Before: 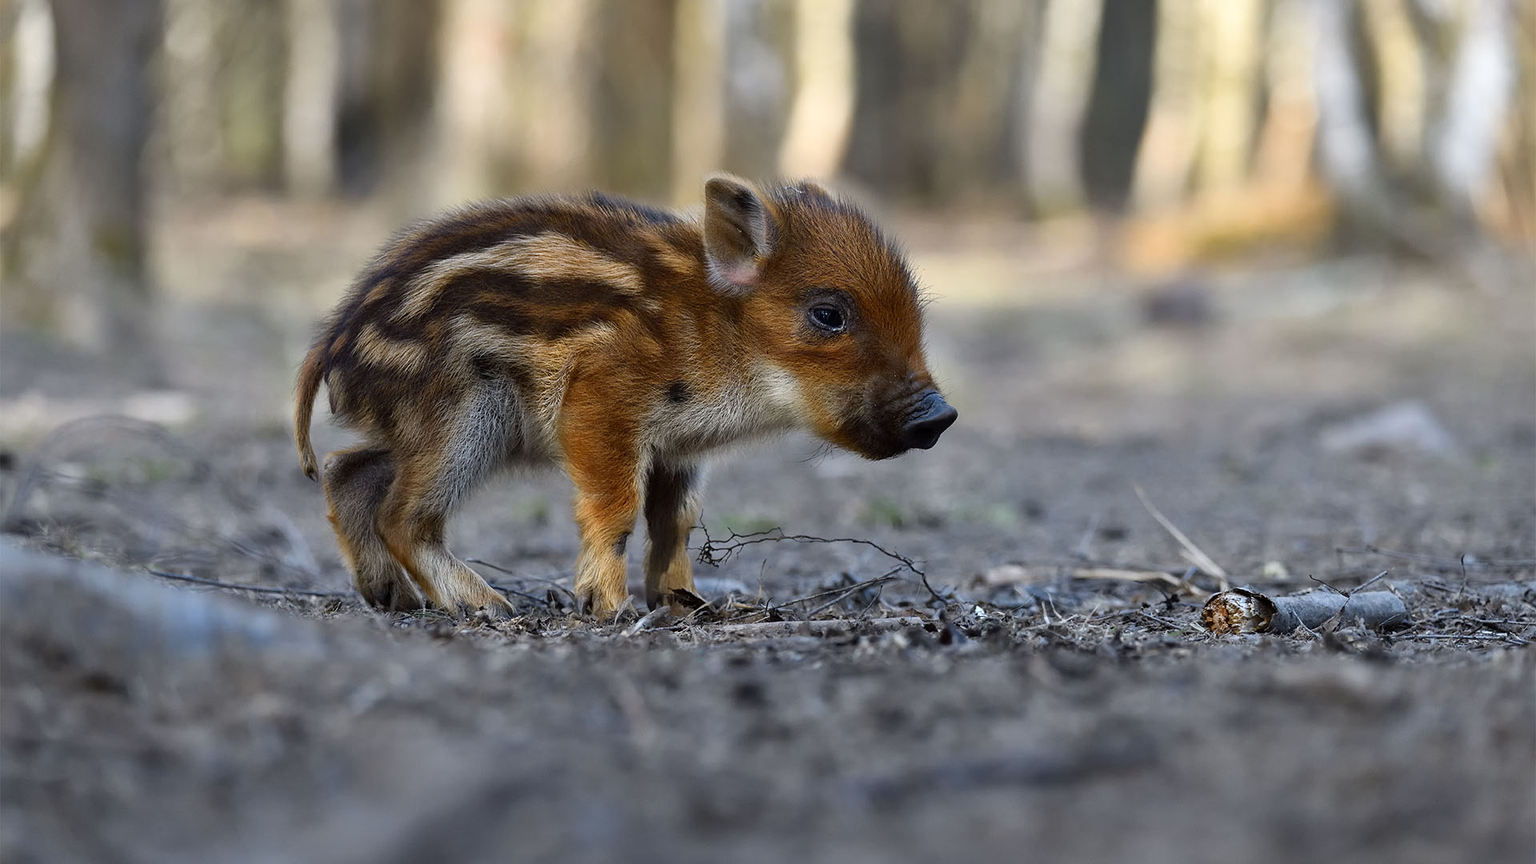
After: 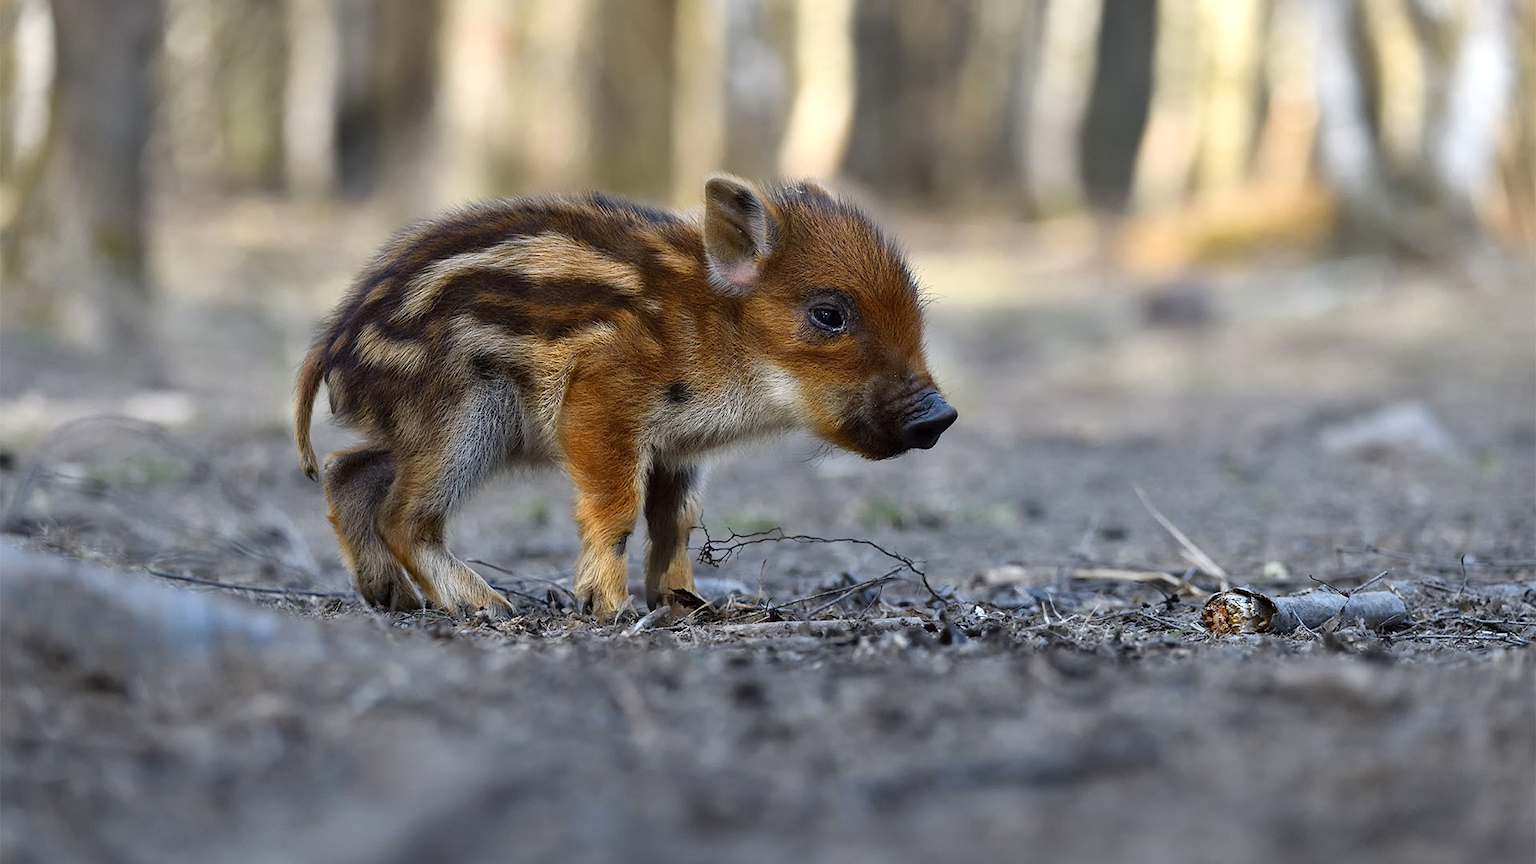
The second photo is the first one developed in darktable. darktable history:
exposure: exposure 0.202 EV, compensate highlight preservation false
